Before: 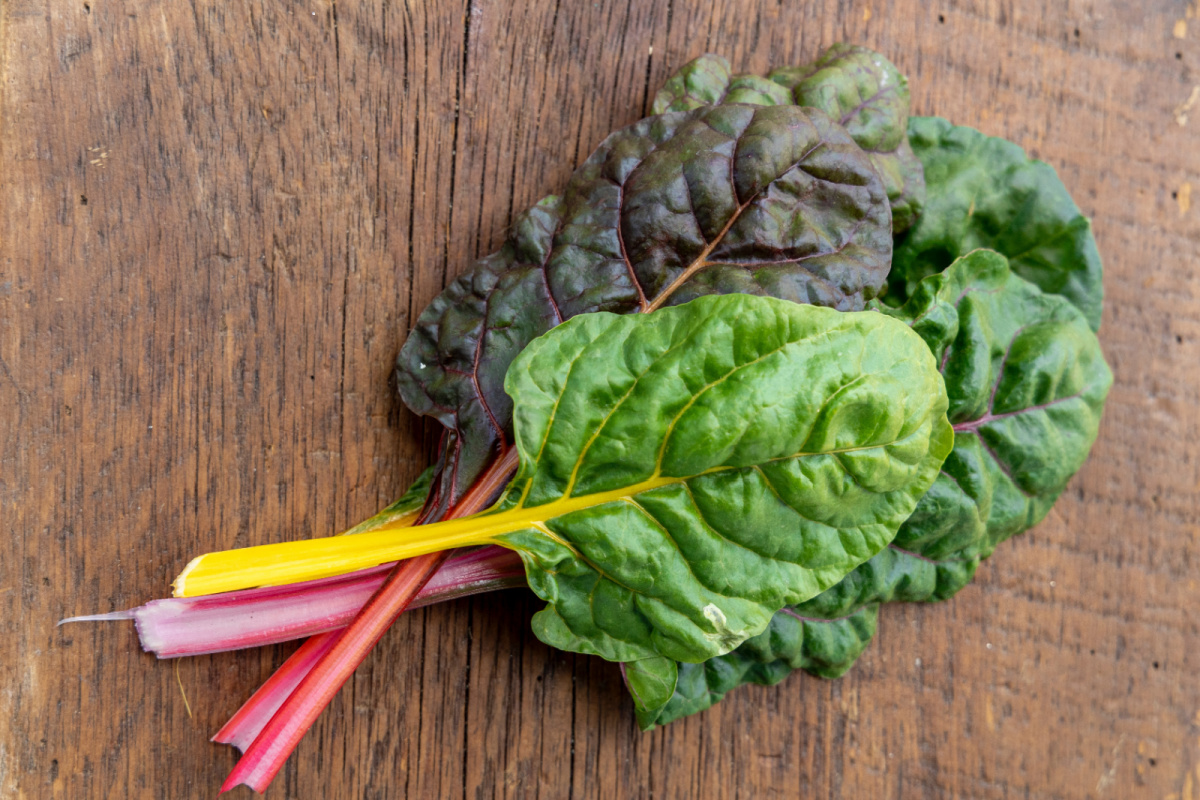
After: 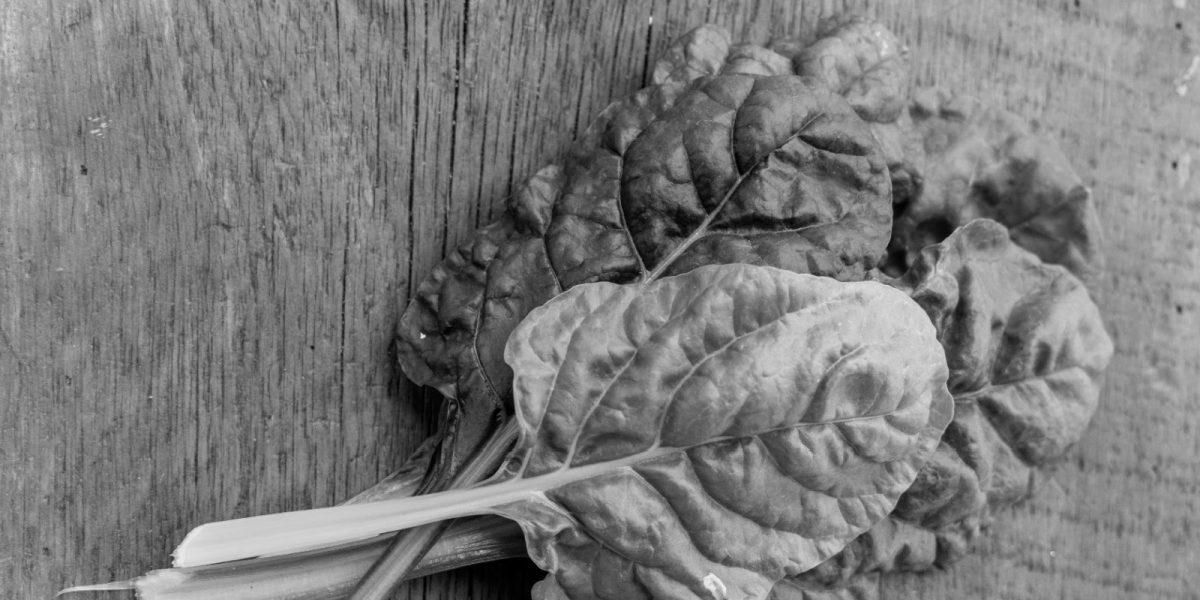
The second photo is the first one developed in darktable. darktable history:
crop: top 3.857%, bottom 21.132%
monochrome: size 1
